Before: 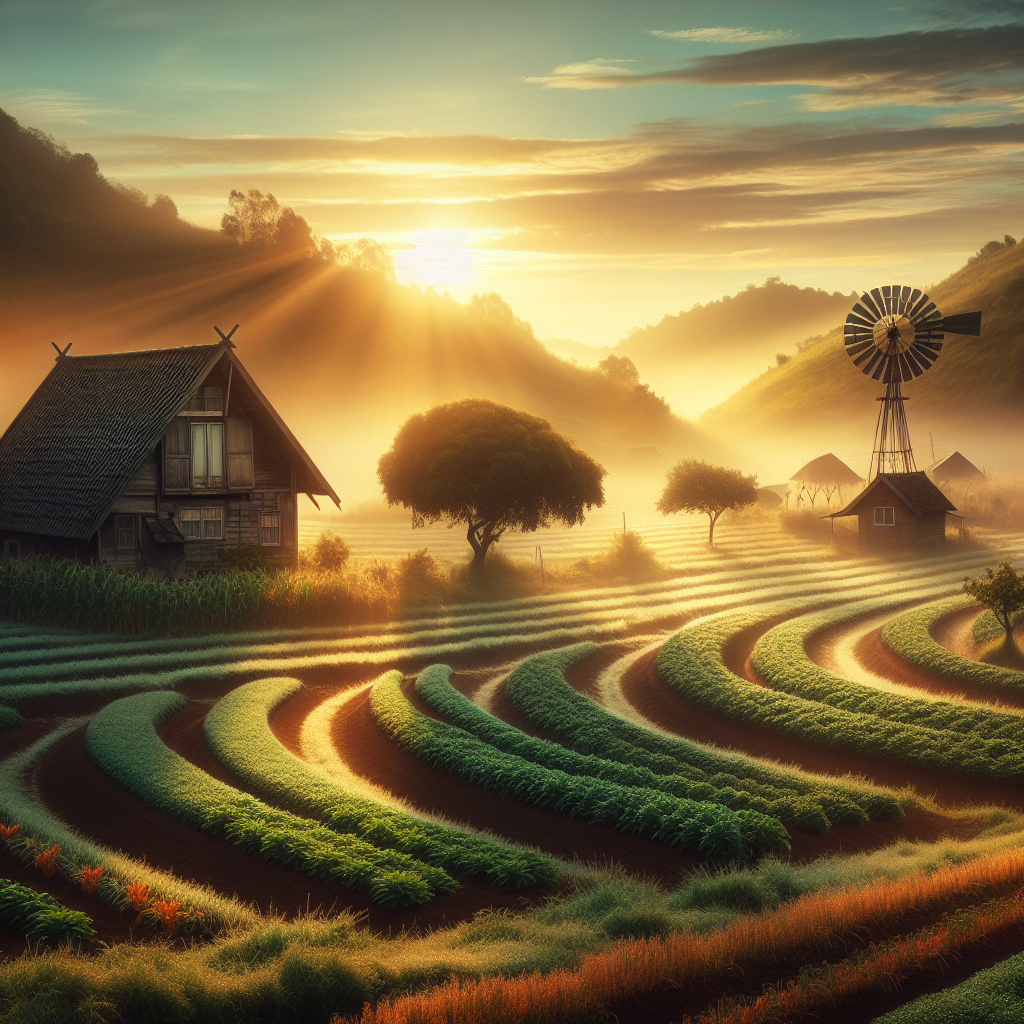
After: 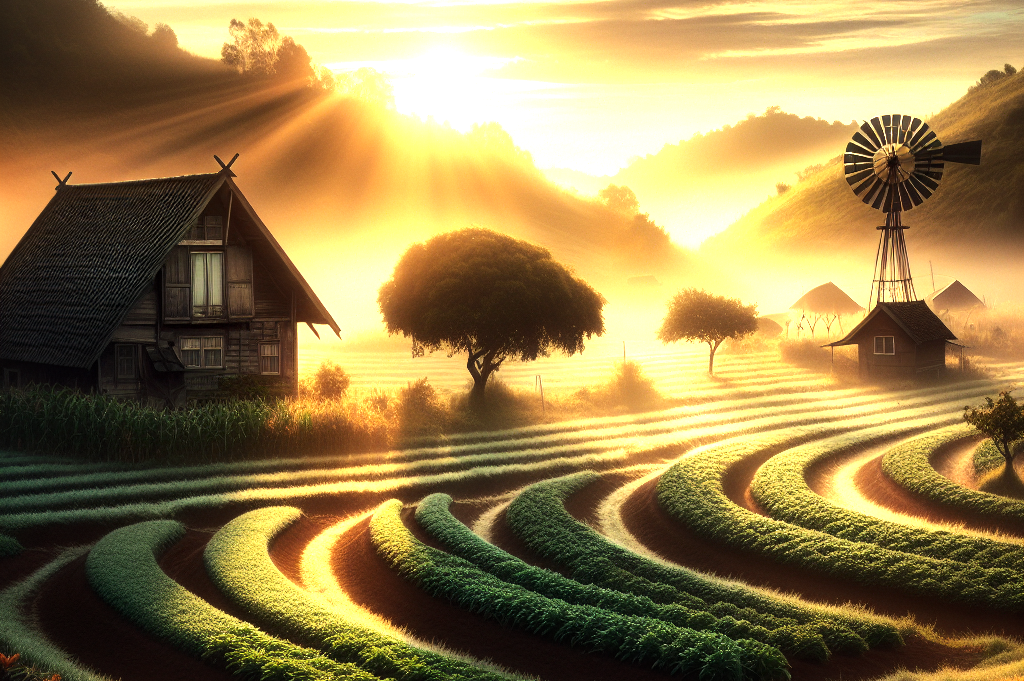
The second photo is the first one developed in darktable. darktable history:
tone equalizer: -8 EV -1.08 EV, -7 EV -1.01 EV, -6 EV -0.867 EV, -5 EV -0.578 EV, -3 EV 0.578 EV, -2 EV 0.867 EV, -1 EV 1.01 EV, +0 EV 1.08 EV, edges refinement/feathering 500, mask exposure compensation -1.57 EV, preserve details no
crop: top 16.727%, bottom 16.727%
local contrast: mode bilateral grid, contrast 20, coarseness 50, detail 120%, midtone range 0.2
